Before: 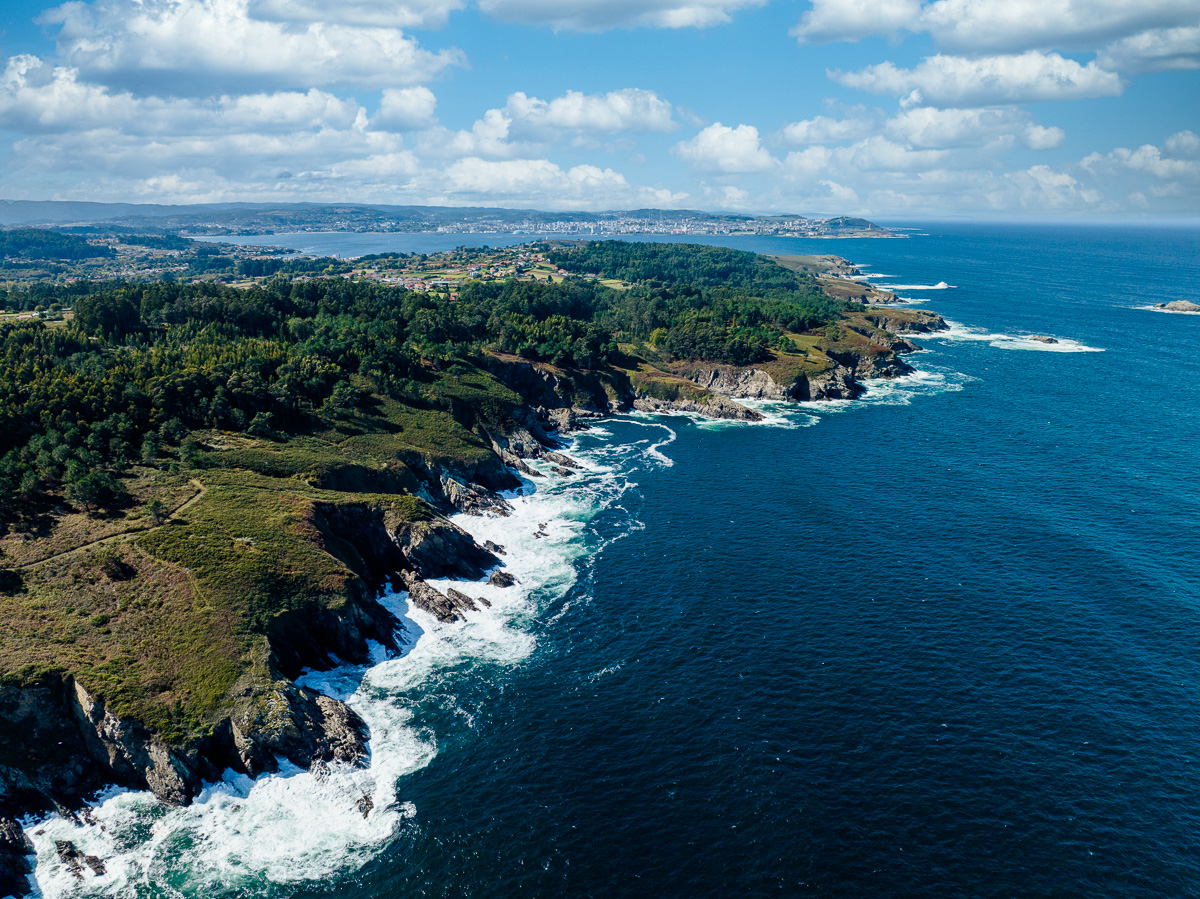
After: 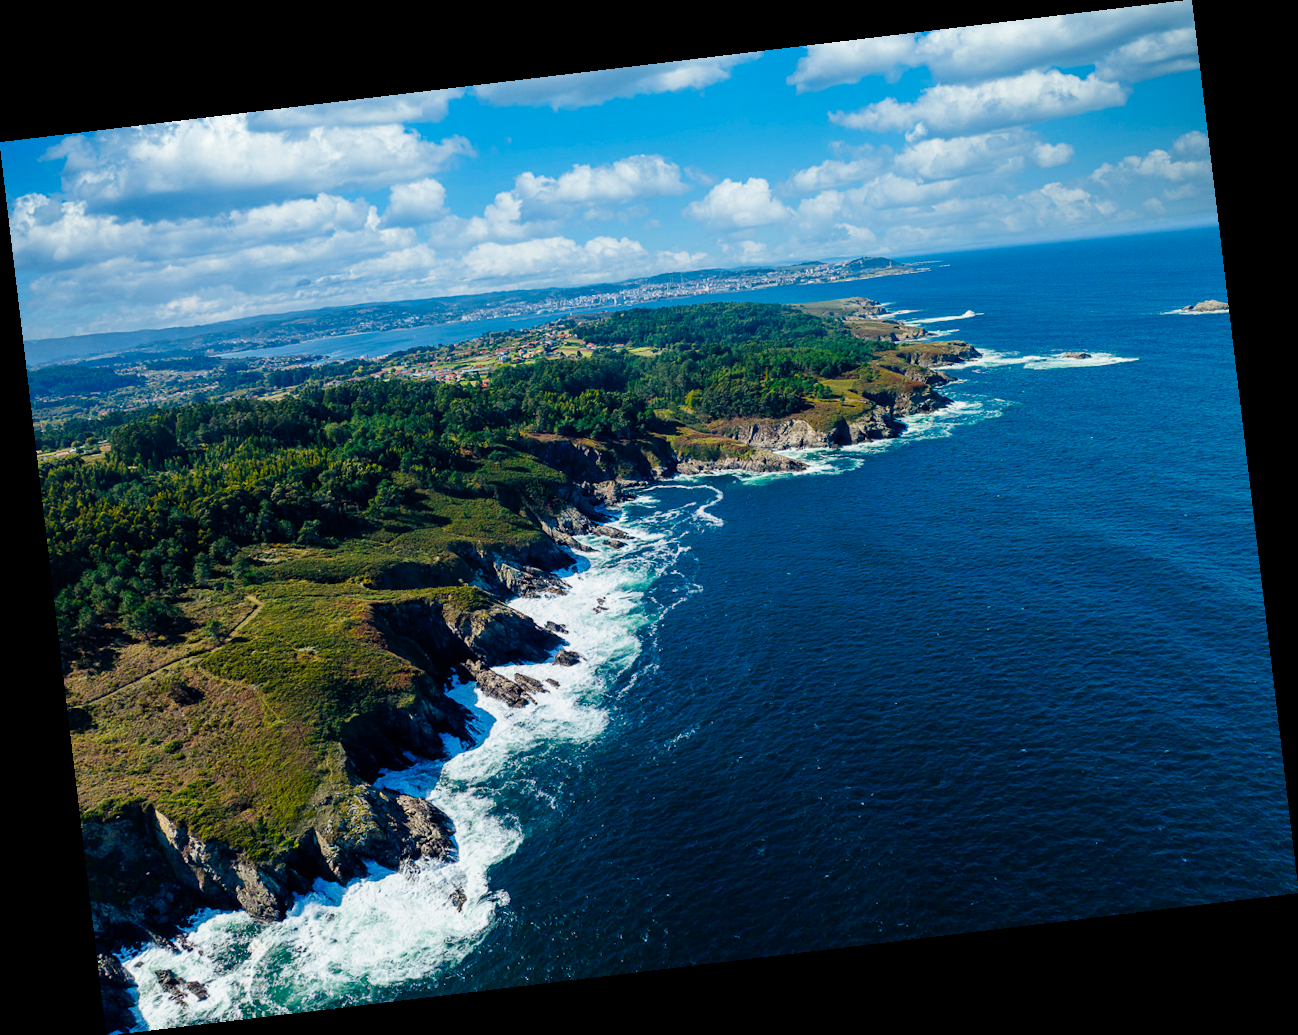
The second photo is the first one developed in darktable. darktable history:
white balance: emerald 1
rotate and perspective: rotation -6.83°, automatic cropping off
color zones: curves: ch0 [(0, 0.613) (0.01, 0.613) (0.245, 0.448) (0.498, 0.529) (0.642, 0.665) (0.879, 0.777) (0.99, 0.613)]; ch1 [(0, 0) (0.143, 0) (0.286, 0) (0.429, 0) (0.571, 0) (0.714, 0) (0.857, 0)], mix -138.01%
